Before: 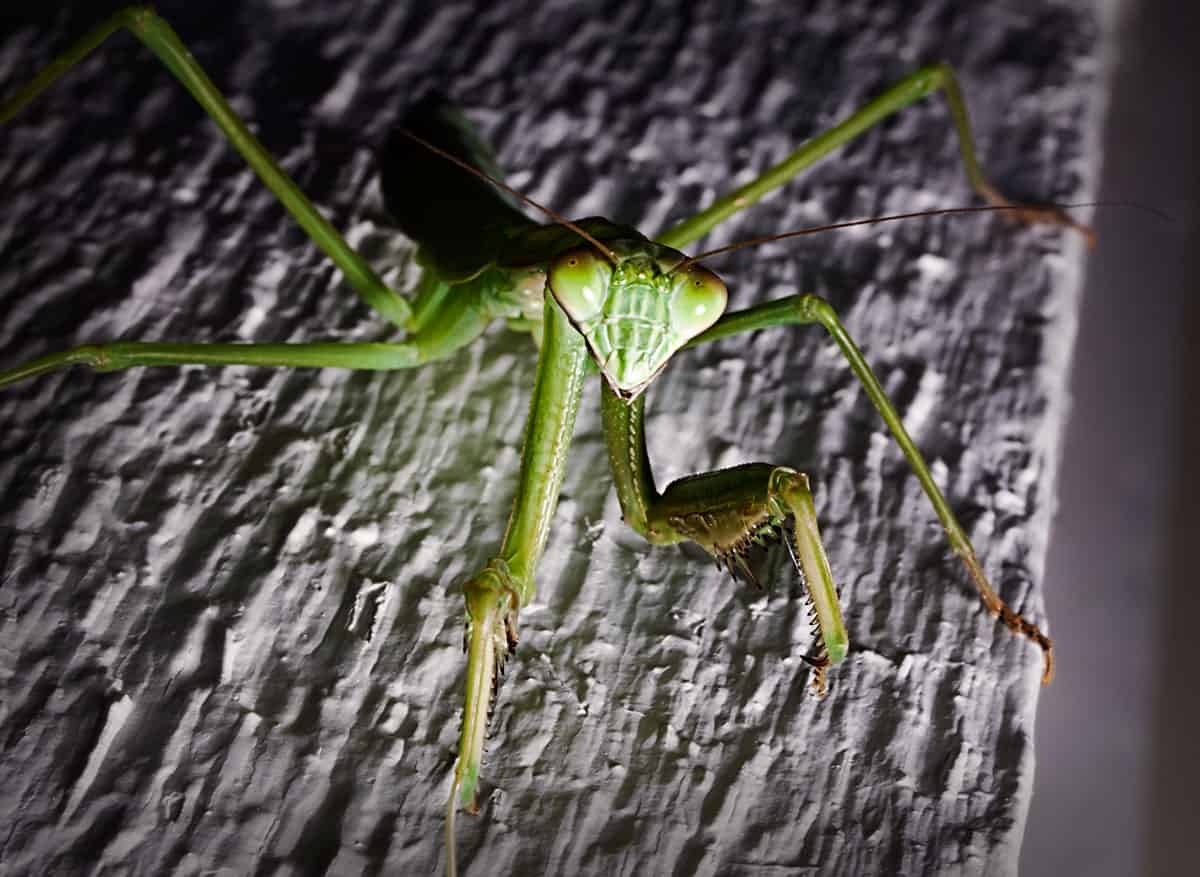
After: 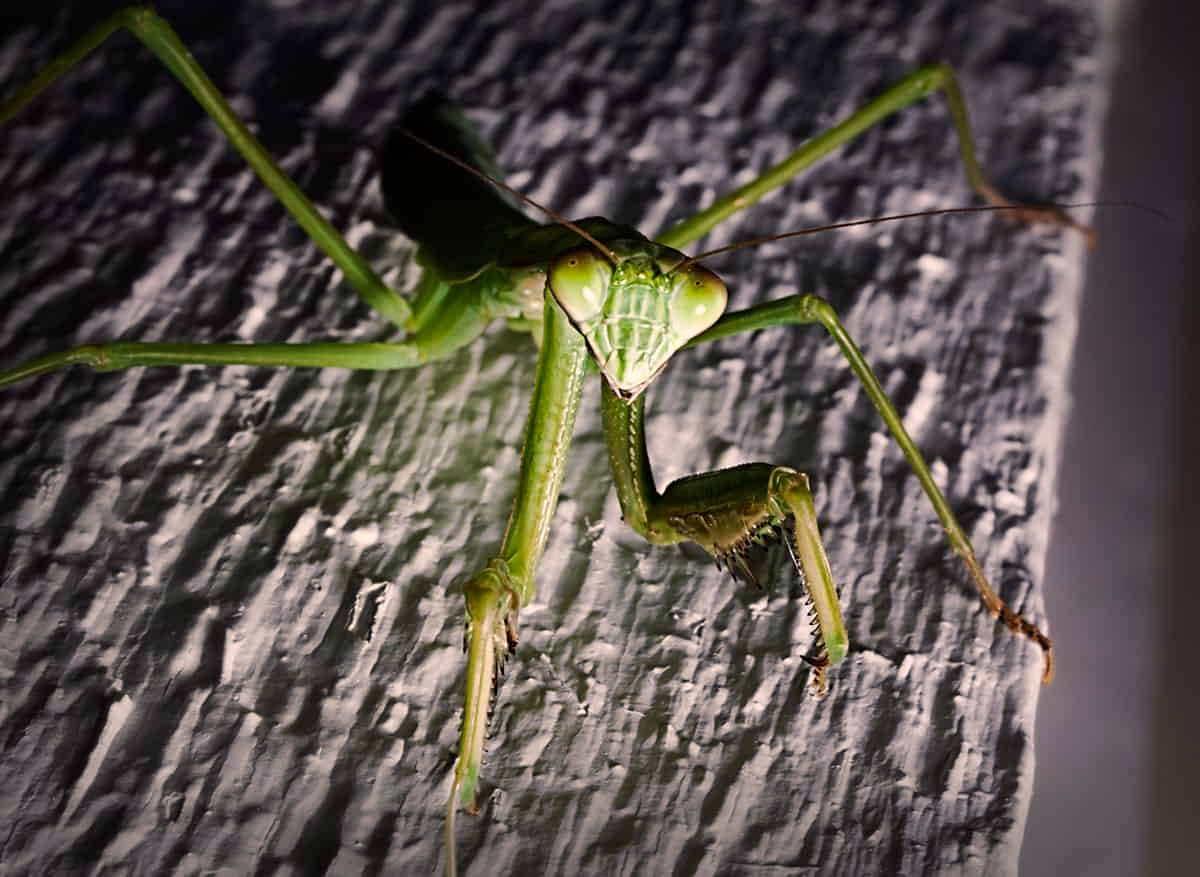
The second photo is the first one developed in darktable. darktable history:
color balance rgb: highlights gain › chroma 3.062%, highlights gain › hue 54.63°, perceptual saturation grading › global saturation 0.804%
